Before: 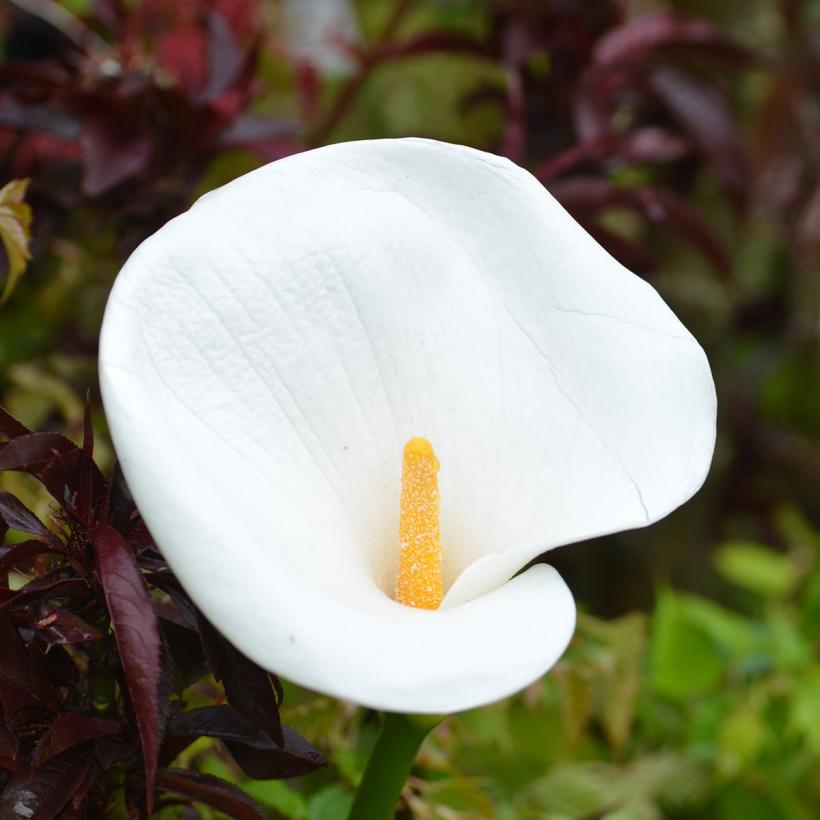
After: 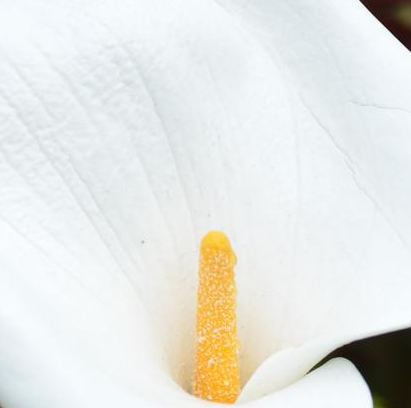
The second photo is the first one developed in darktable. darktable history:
crop: left 24.801%, top 25.182%, right 24.974%, bottom 25.02%
tone equalizer: on, module defaults
